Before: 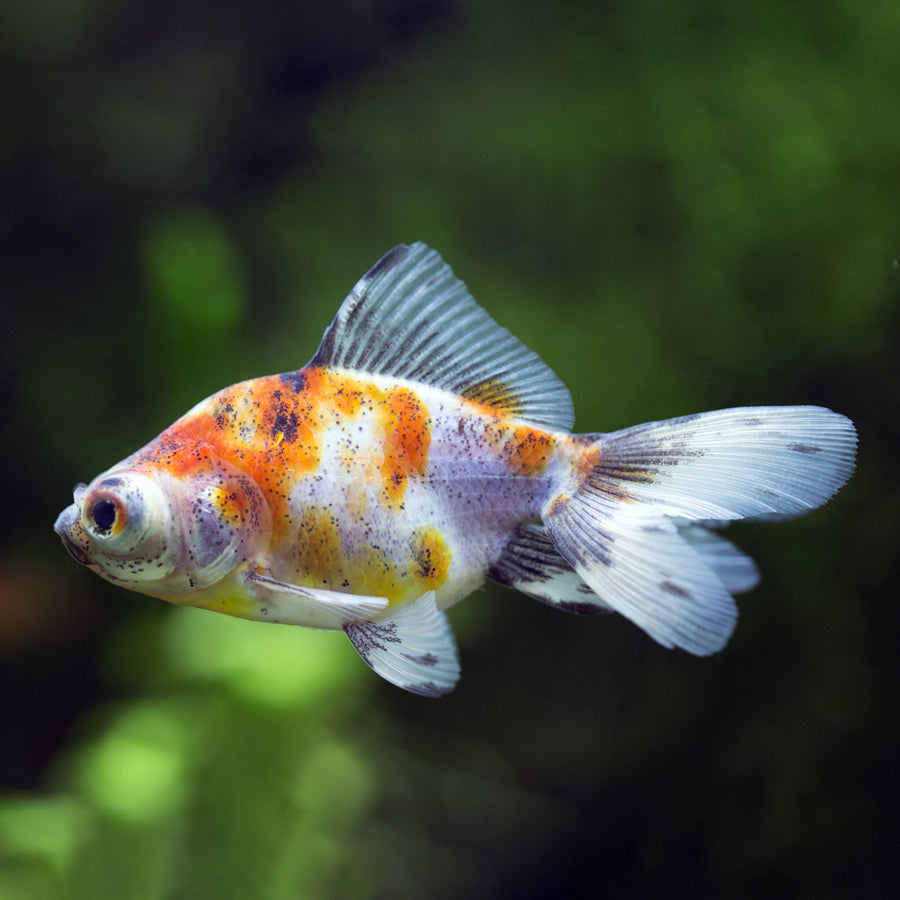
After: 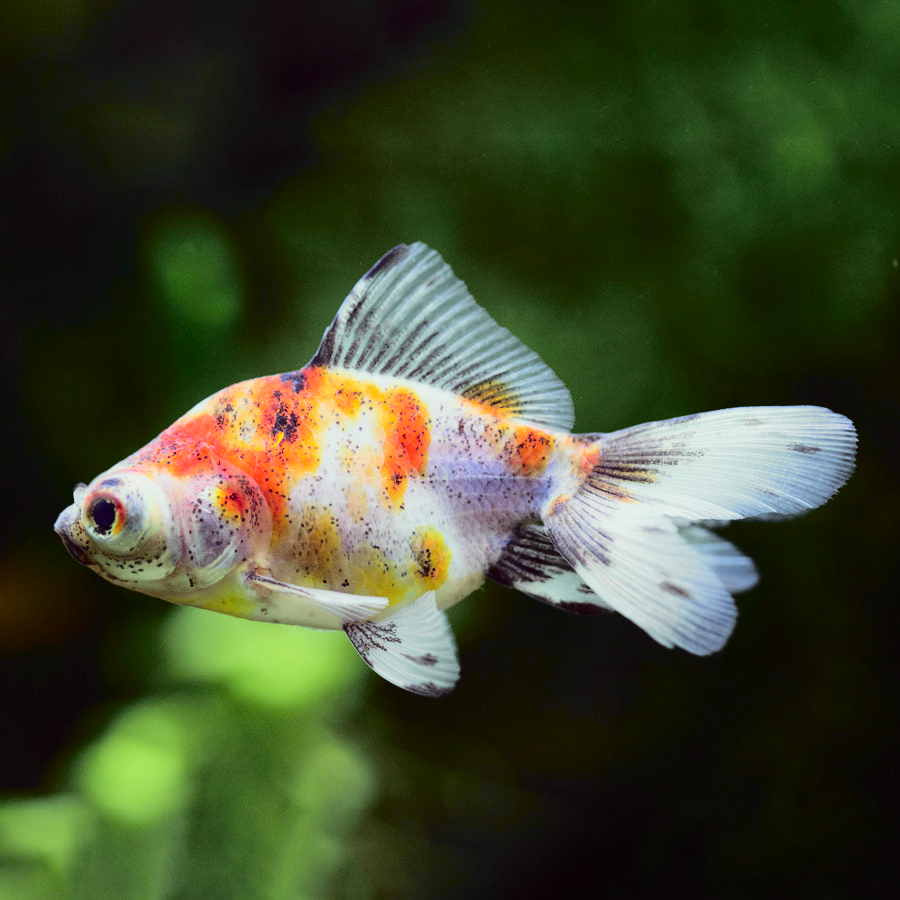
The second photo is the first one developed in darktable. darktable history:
tone curve: curves: ch0 [(0, 0.006) (0.184, 0.117) (0.405, 0.46) (0.456, 0.528) (0.634, 0.728) (0.877, 0.89) (0.984, 0.935)]; ch1 [(0, 0) (0.443, 0.43) (0.492, 0.489) (0.566, 0.579) (0.595, 0.625) (0.608, 0.667) (0.65, 0.729) (1, 1)]; ch2 [(0, 0) (0.33, 0.301) (0.421, 0.443) (0.447, 0.489) (0.495, 0.505) (0.537, 0.583) (0.586, 0.591) (0.663, 0.686) (1, 1)], color space Lab, independent channels, preserve colors none
